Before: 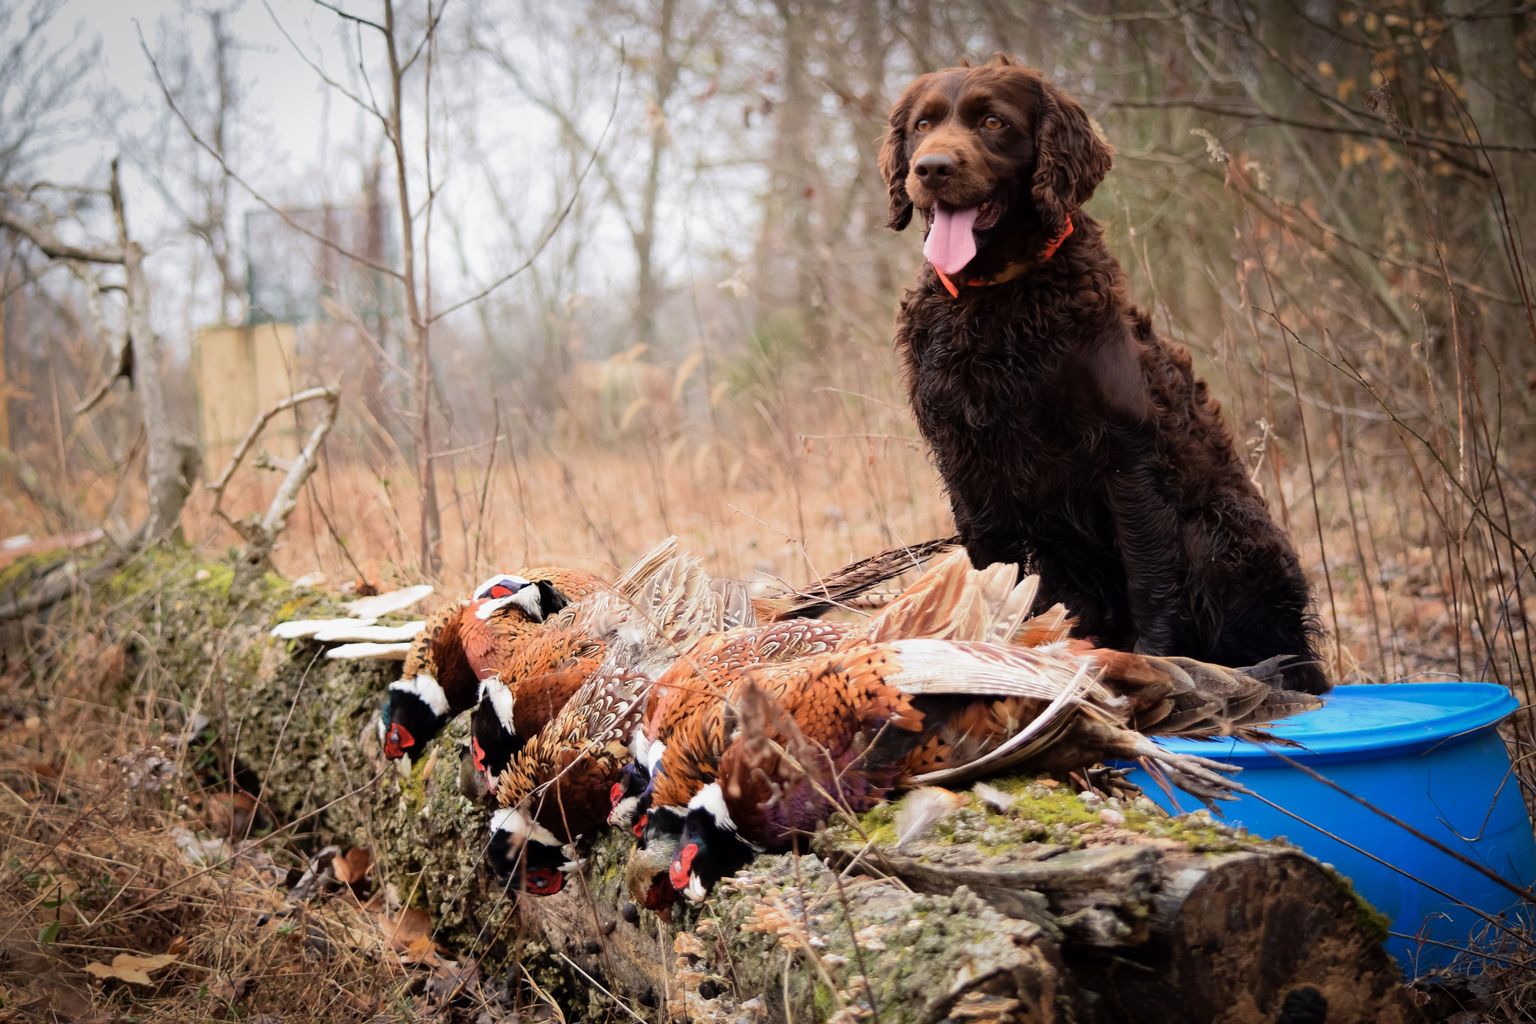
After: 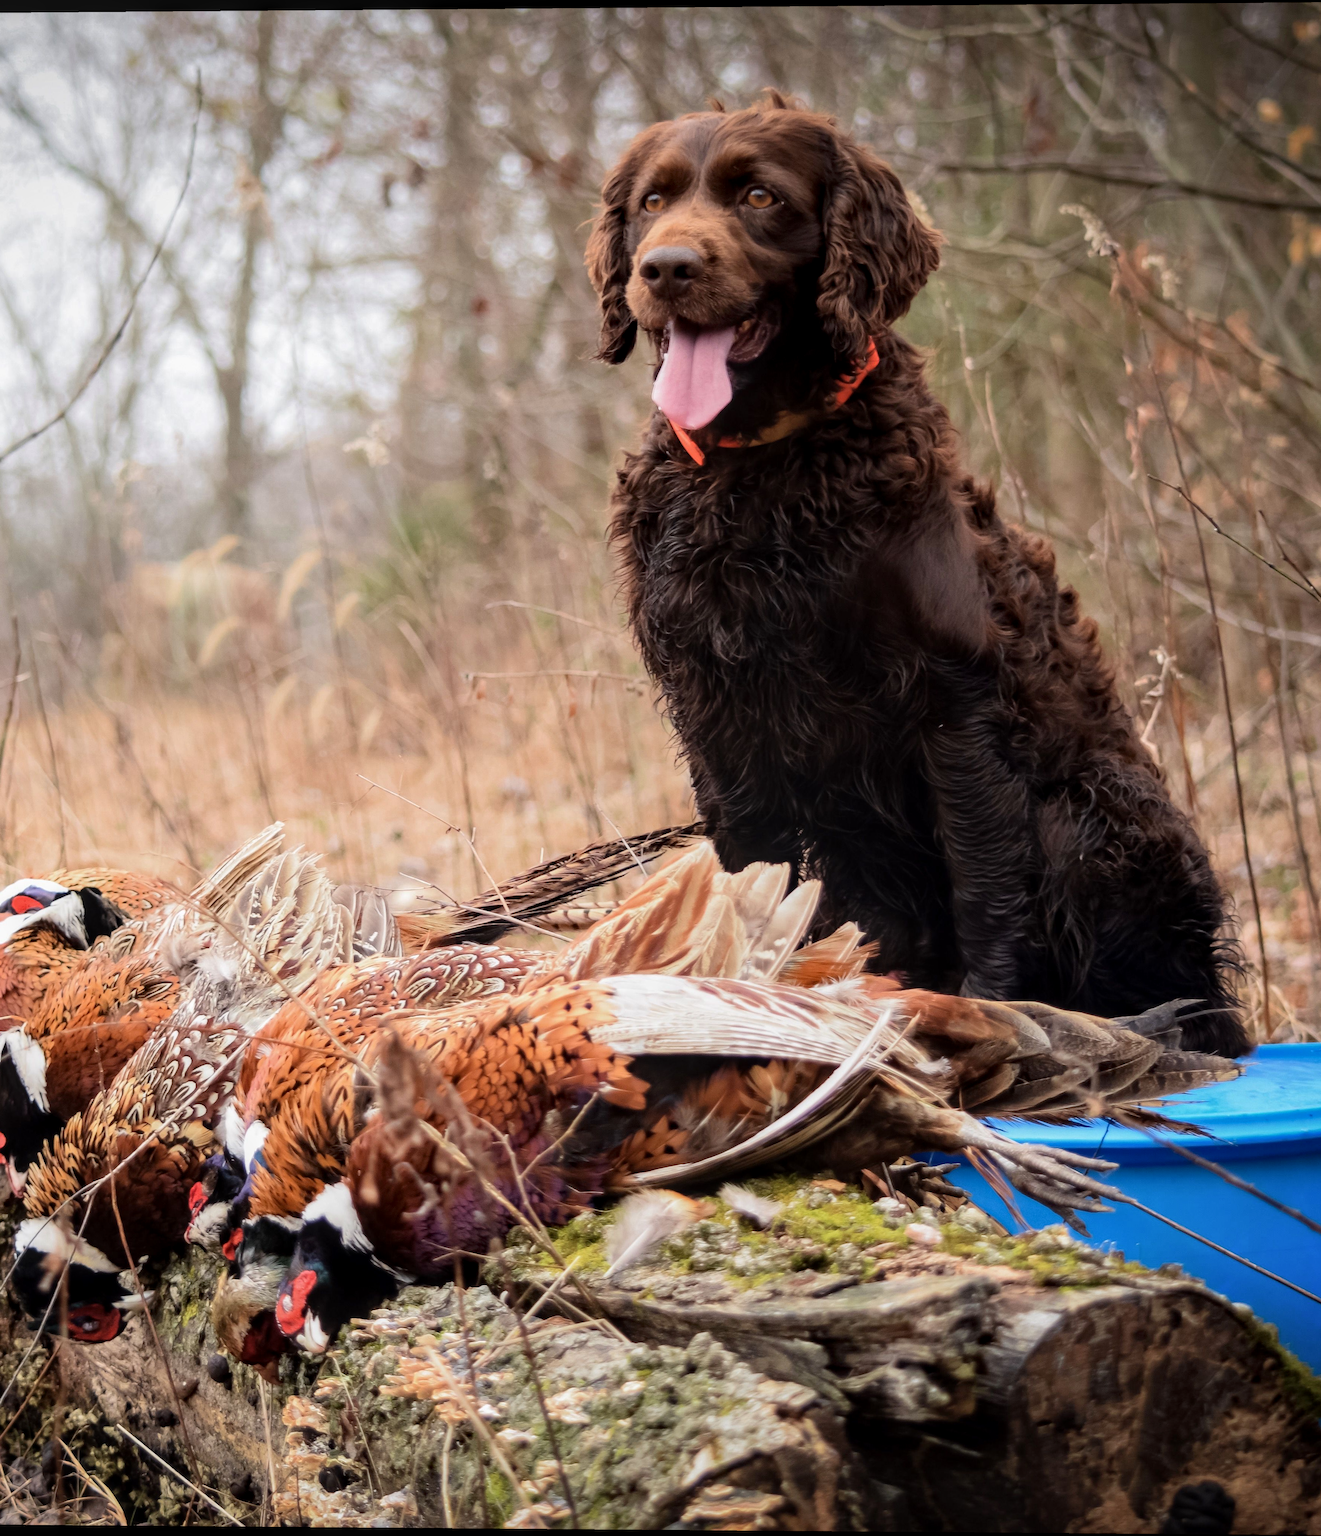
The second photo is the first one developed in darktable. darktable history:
local contrast: on, module defaults
rotate and perspective: lens shift (vertical) 0.048, lens shift (horizontal) -0.024, automatic cropping off
crop: left 31.458%, top 0%, right 11.876%
